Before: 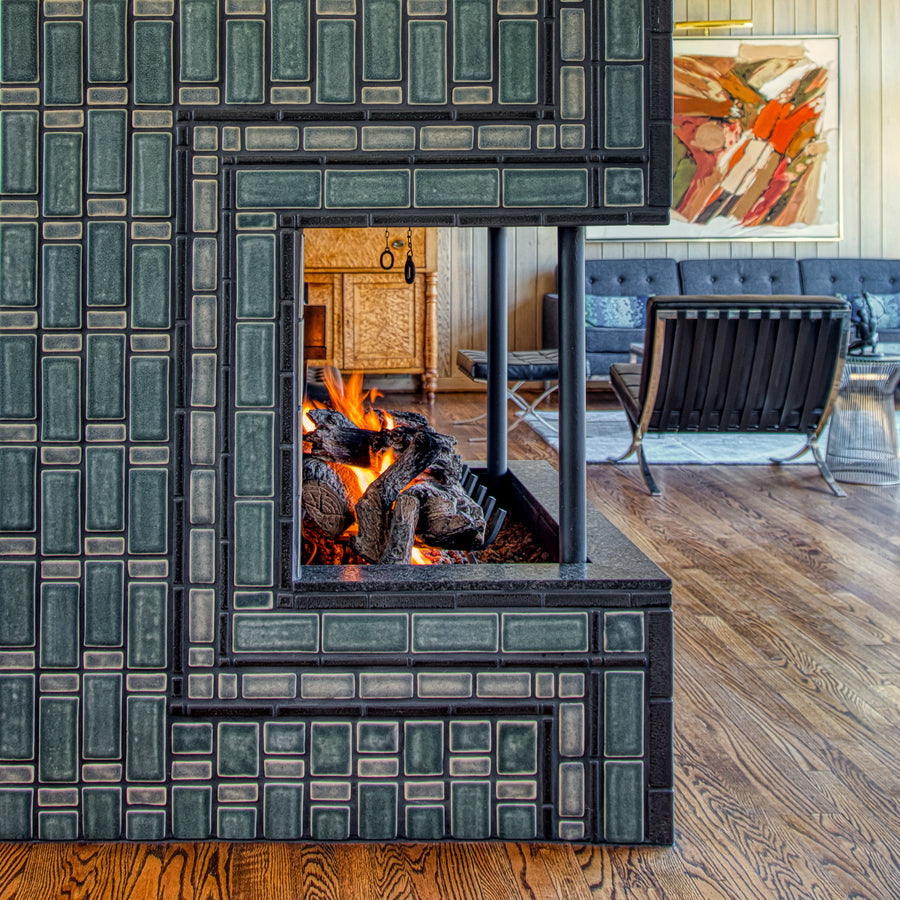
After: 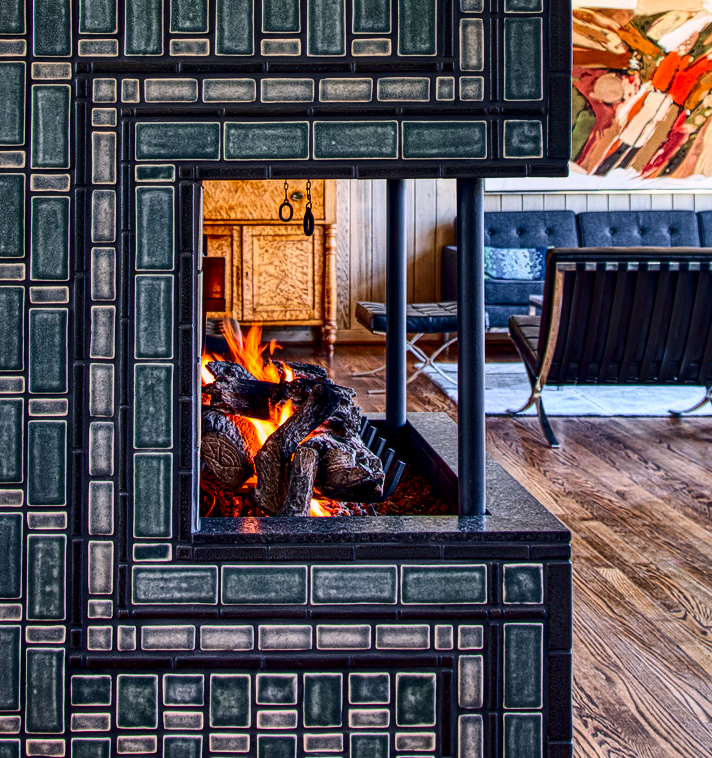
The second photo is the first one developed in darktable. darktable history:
crop: left 11.225%, top 5.381%, right 9.565%, bottom 10.314%
contrast brightness saturation: contrast 0.32, brightness -0.08, saturation 0.17
white balance: red 1.05, blue 1.072
